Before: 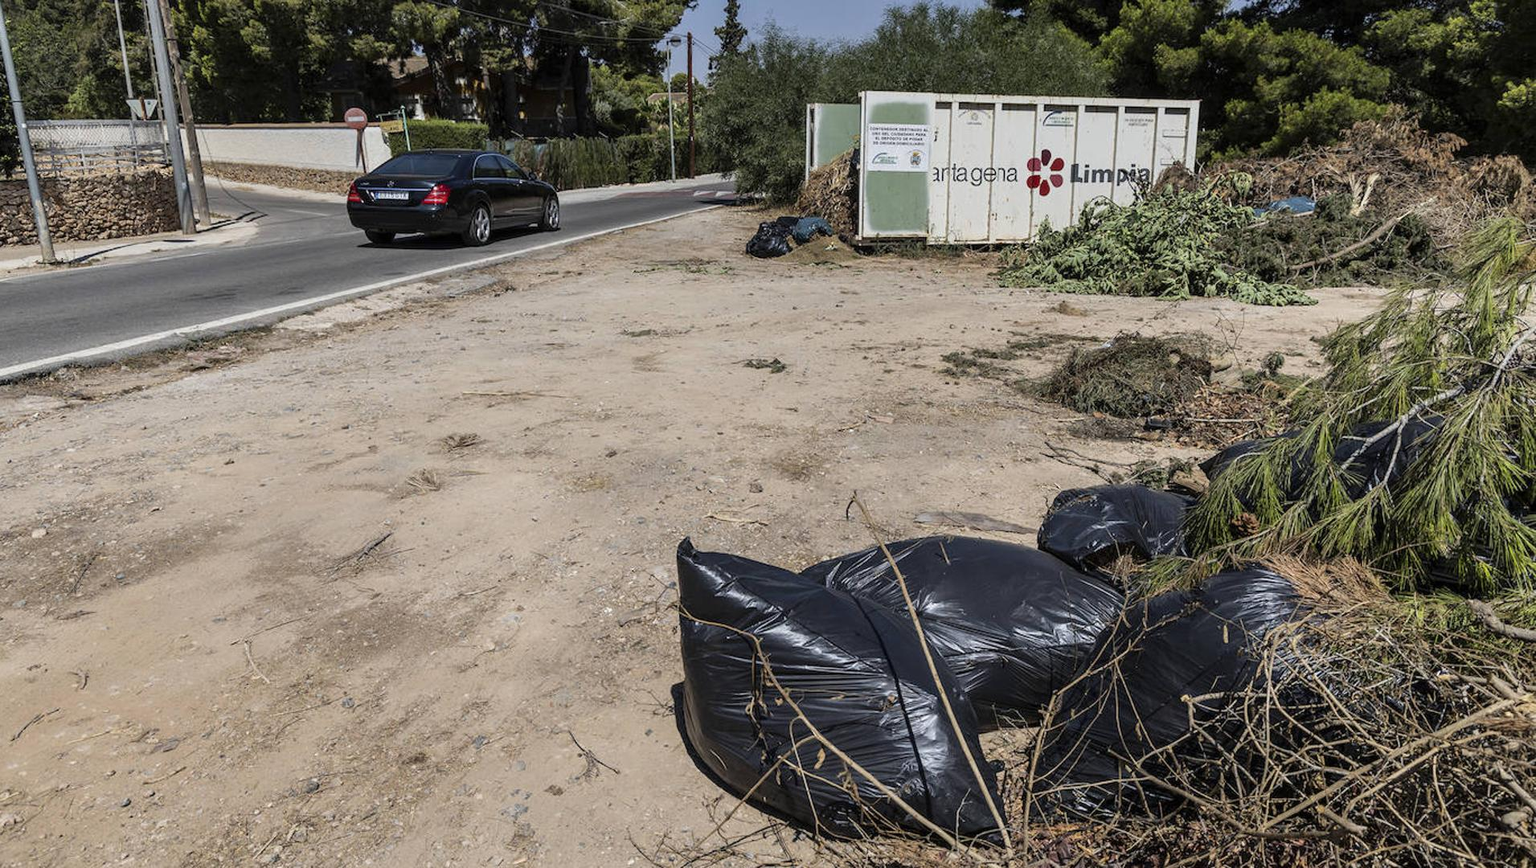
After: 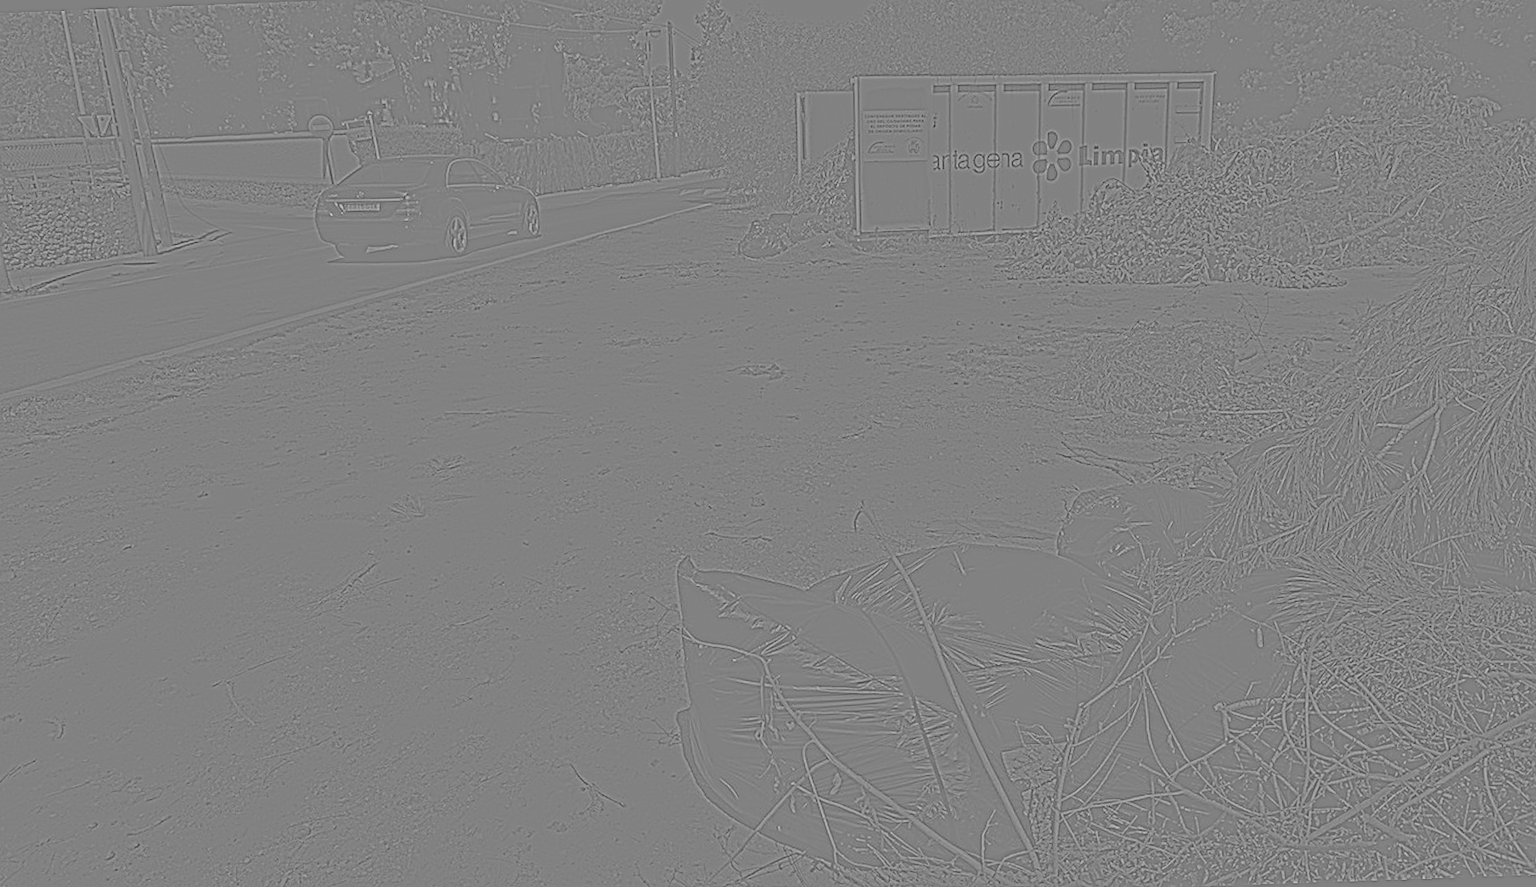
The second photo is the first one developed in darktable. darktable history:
sharpen: on, module defaults
highpass: sharpness 5.84%, contrast boost 8.44%
rotate and perspective: rotation -2.12°, lens shift (vertical) 0.009, lens shift (horizontal) -0.008, automatic cropping original format, crop left 0.036, crop right 0.964, crop top 0.05, crop bottom 0.959
rgb levels: levels [[0.01, 0.419, 0.839], [0, 0.5, 1], [0, 0.5, 1]]
